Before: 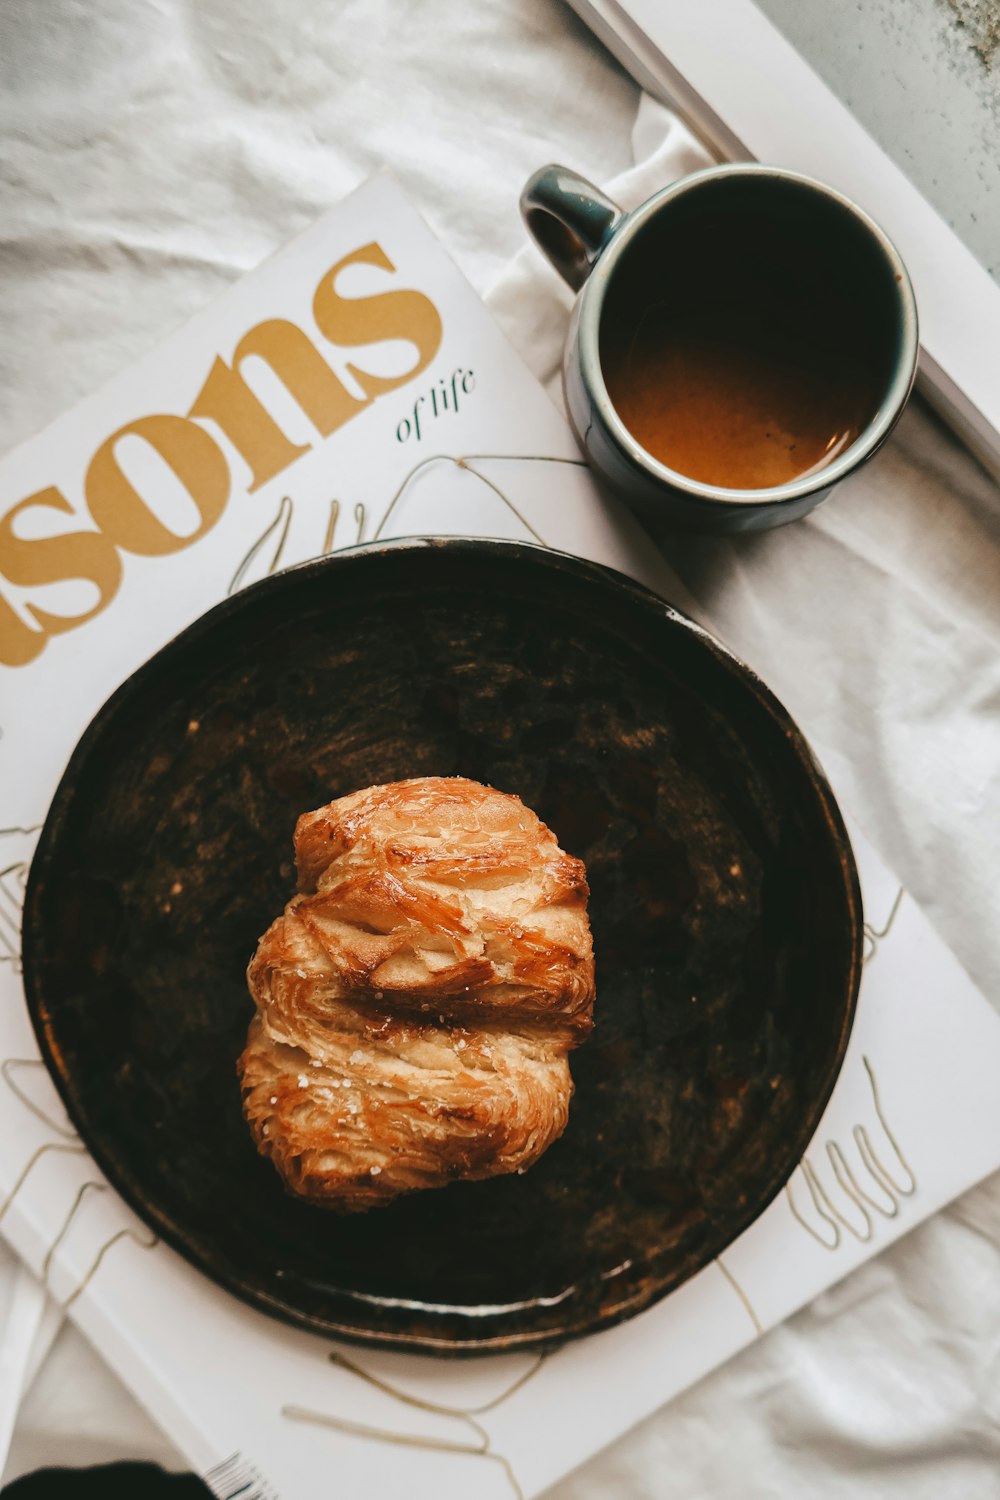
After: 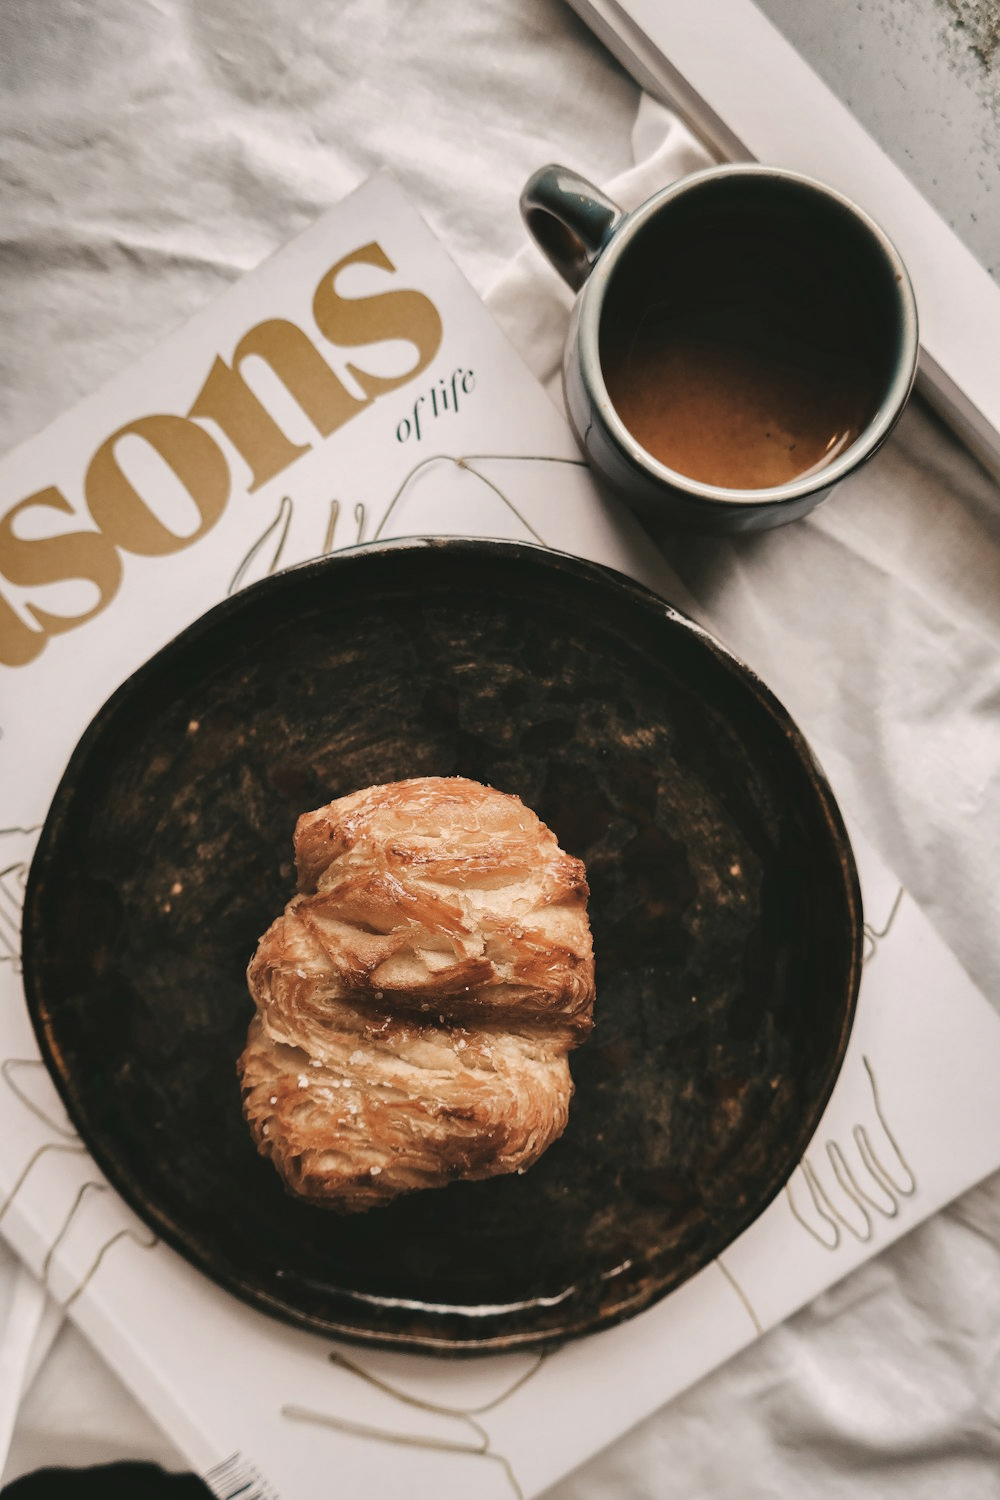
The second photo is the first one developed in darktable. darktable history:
color correction: highlights a* 5.59, highlights b* 5.24, saturation 0.68
shadows and highlights: soften with gaussian
